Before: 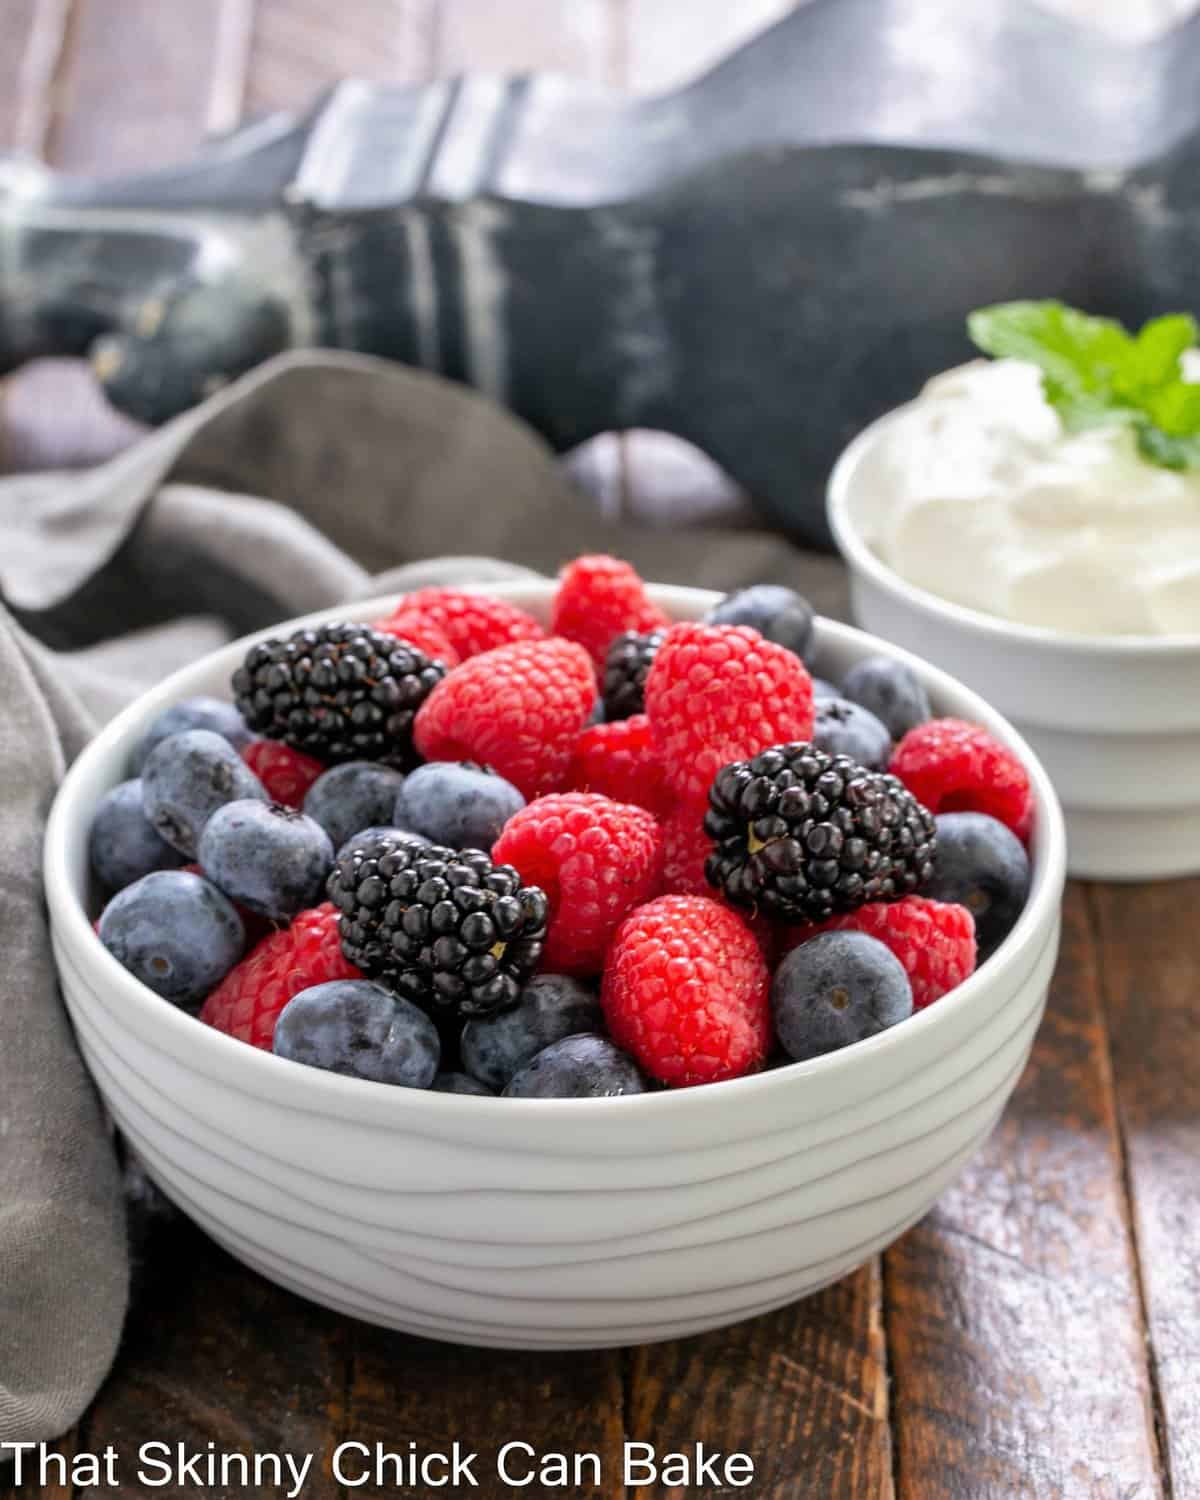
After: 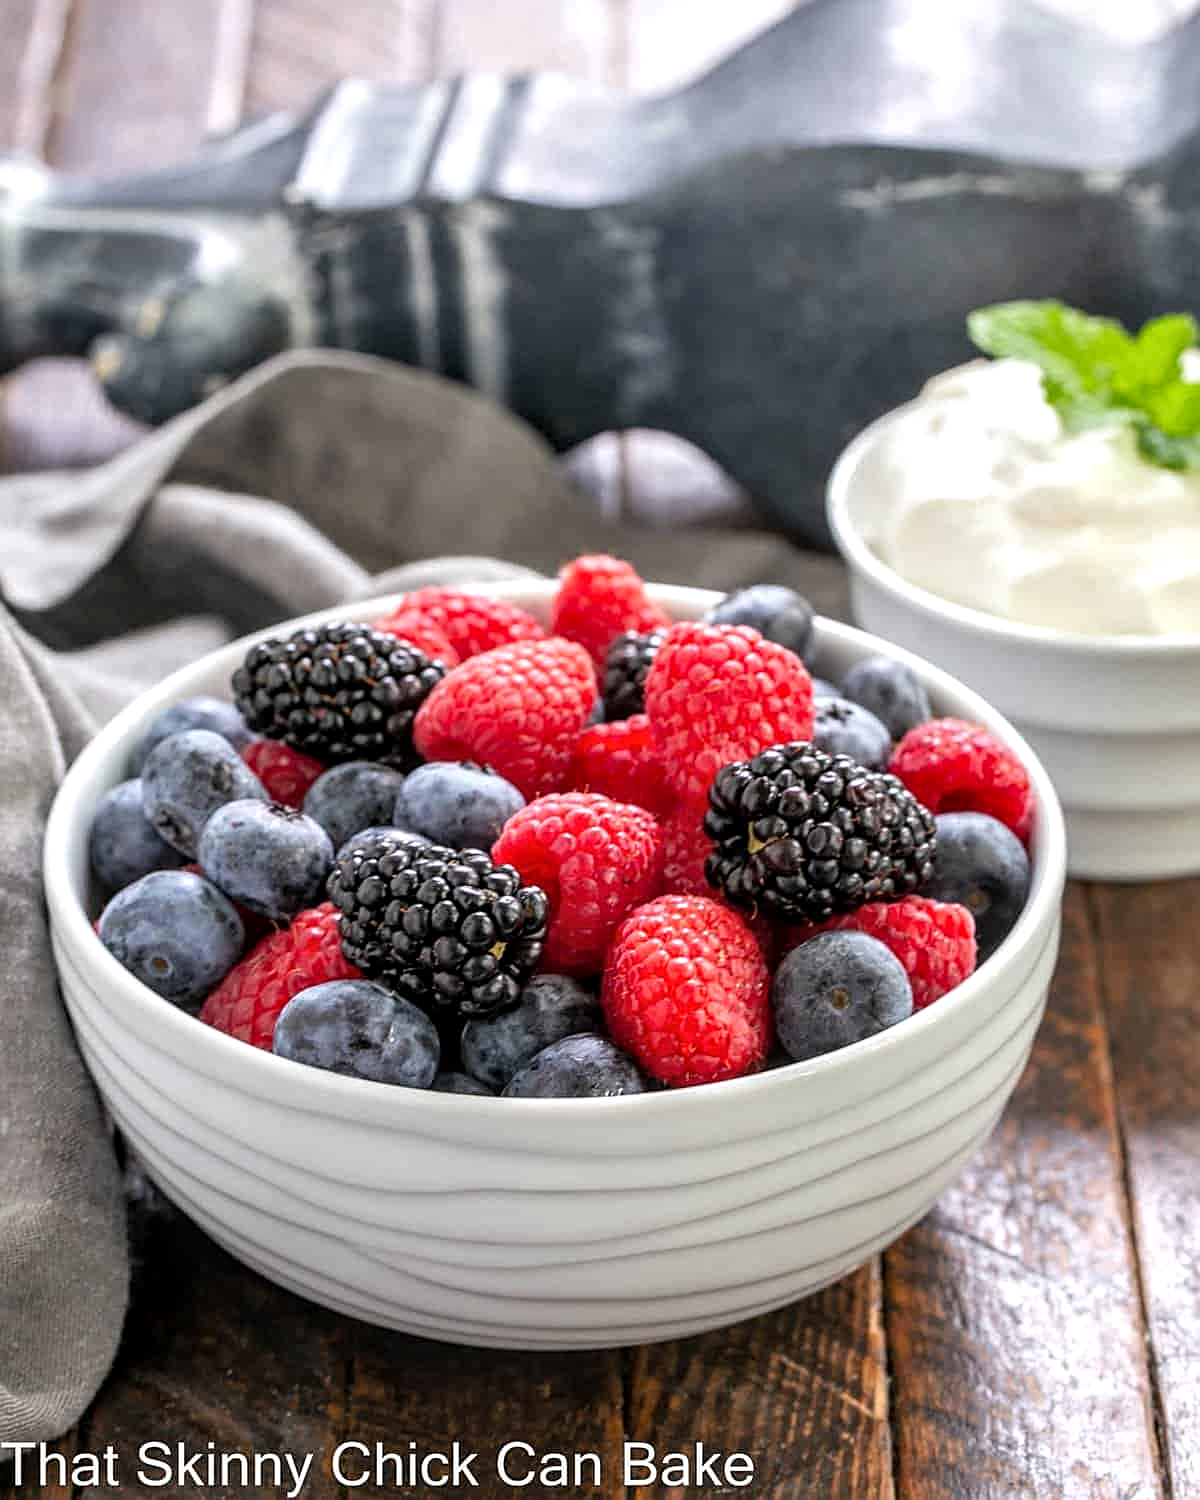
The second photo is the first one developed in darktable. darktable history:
local contrast: on, module defaults
sharpen: on, module defaults
exposure: exposure 0.2 EV, compensate highlight preservation false
